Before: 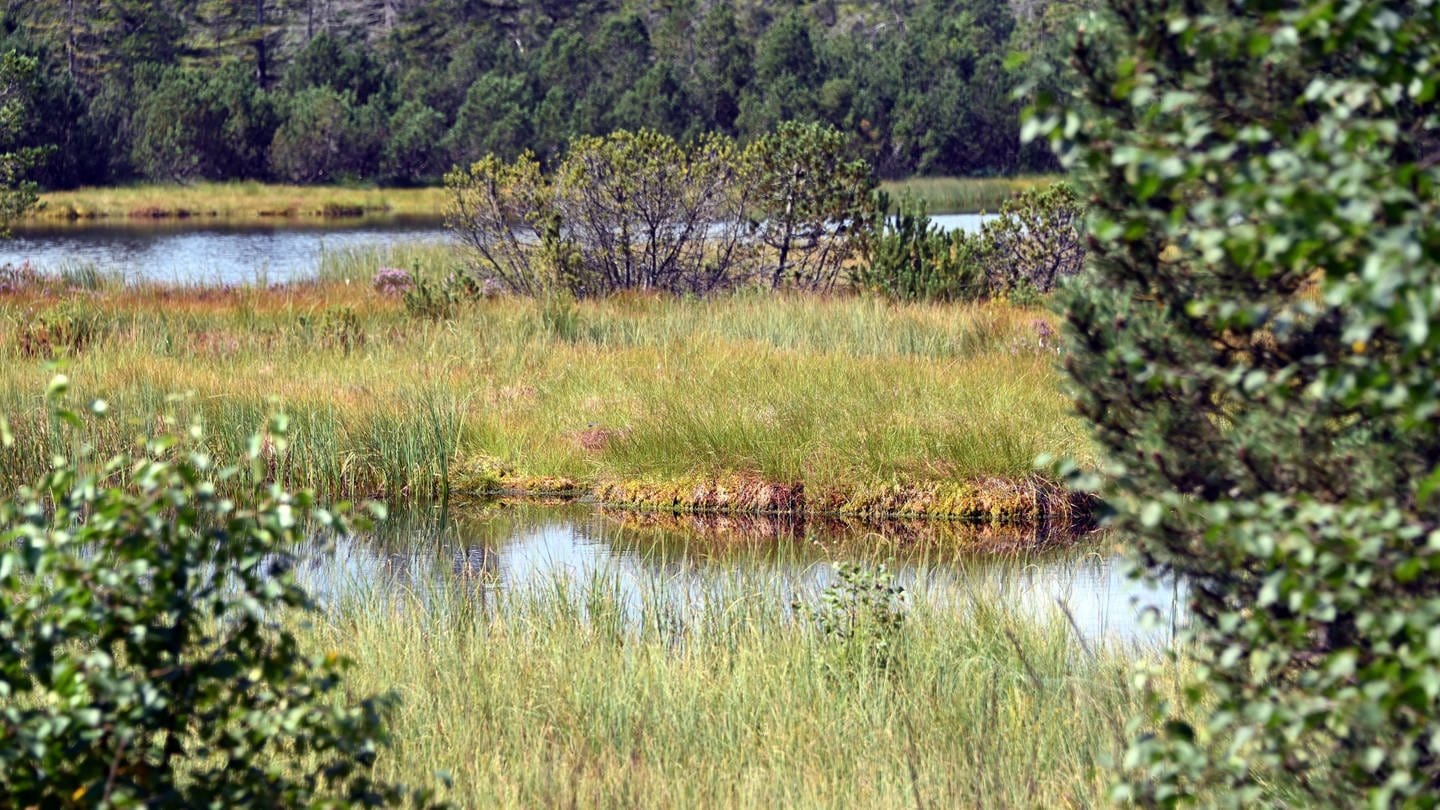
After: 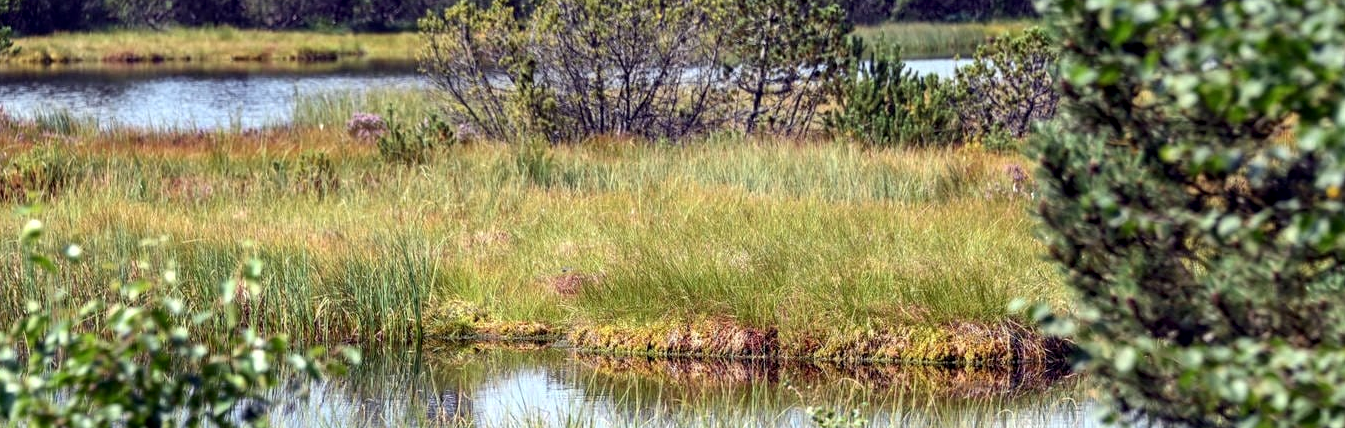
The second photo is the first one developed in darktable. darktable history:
tone equalizer: mask exposure compensation -0.496 EV
crop: left 1.81%, top 19.165%, right 4.776%, bottom 27.915%
local contrast: on, module defaults
